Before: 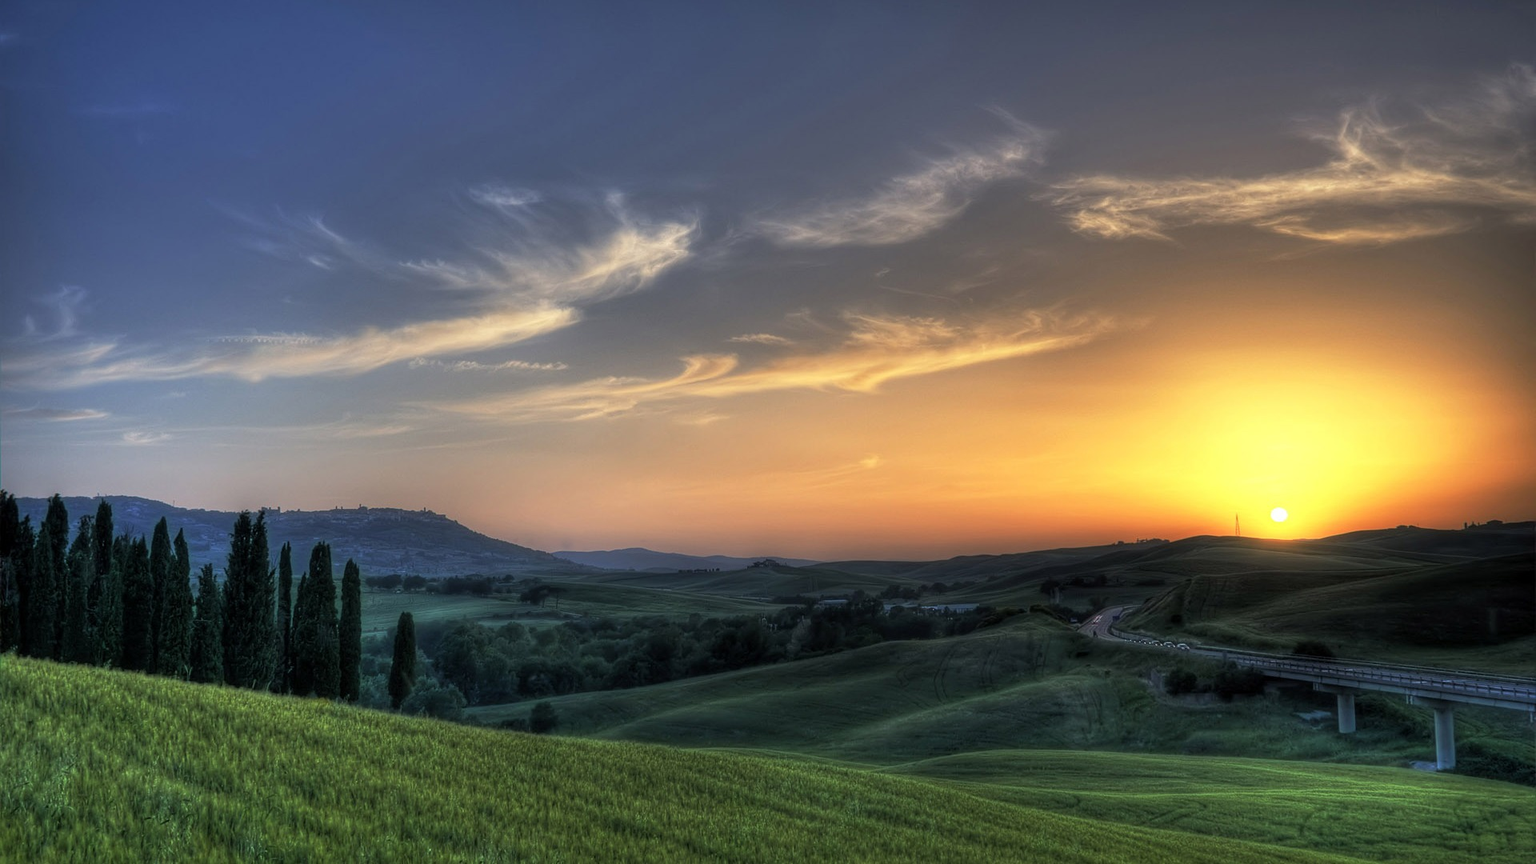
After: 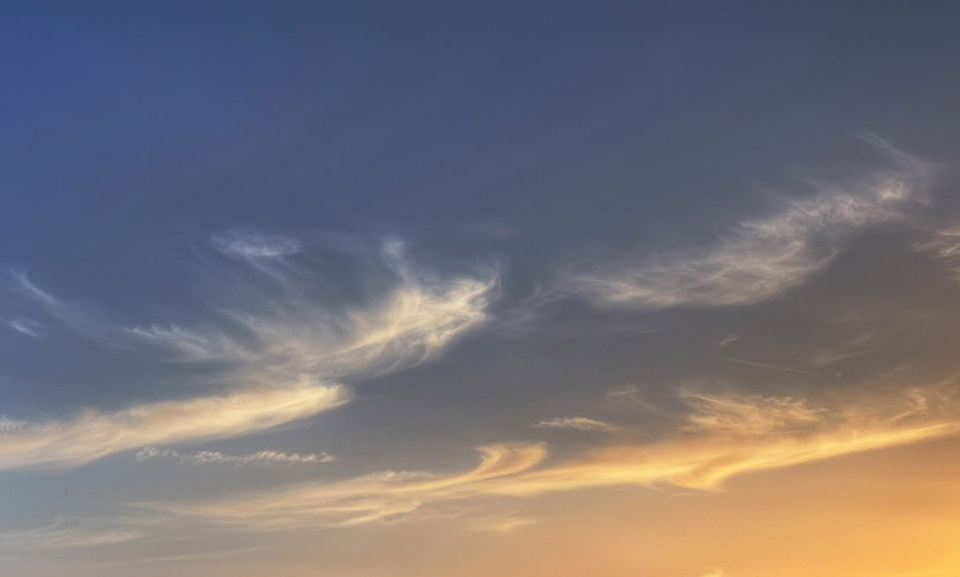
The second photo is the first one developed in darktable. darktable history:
crop: left 19.561%, right 30.419%, bottom 46.496%
